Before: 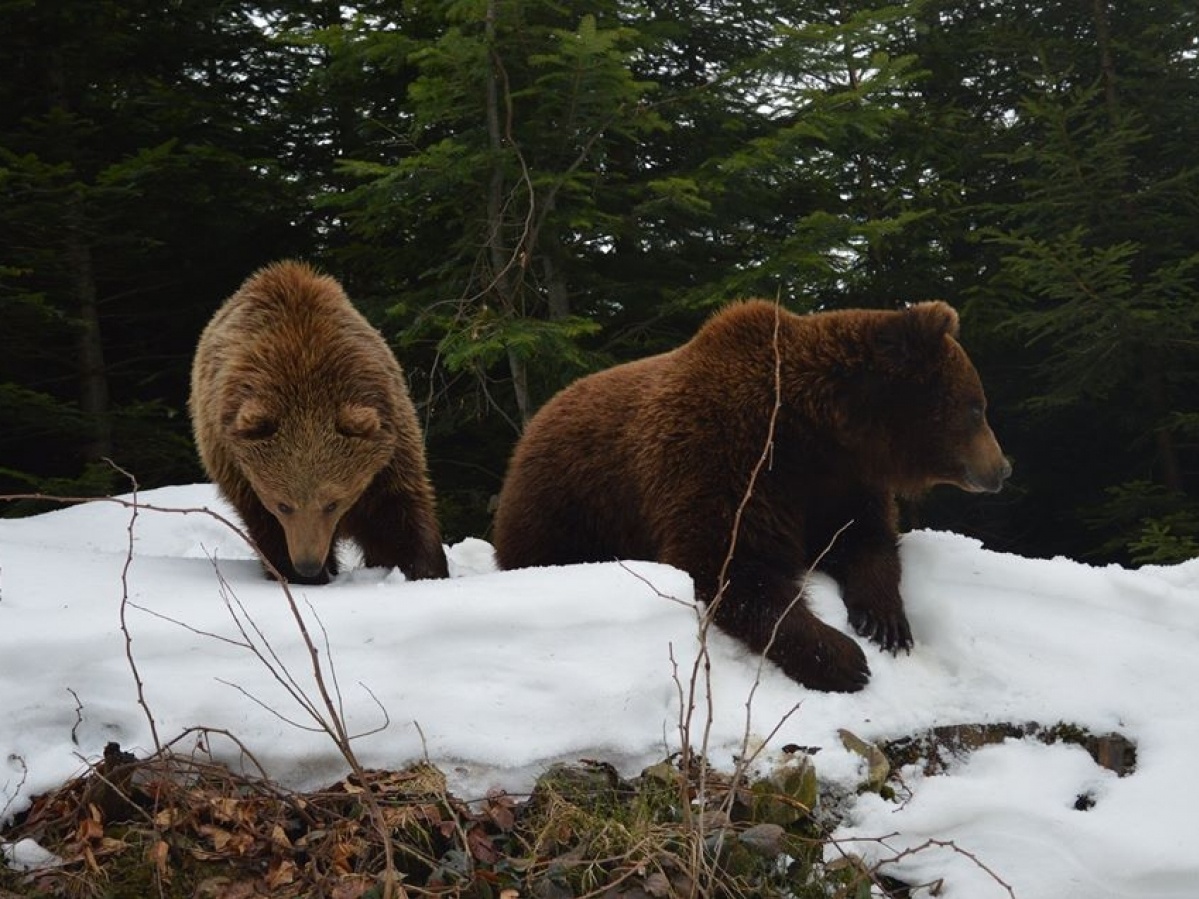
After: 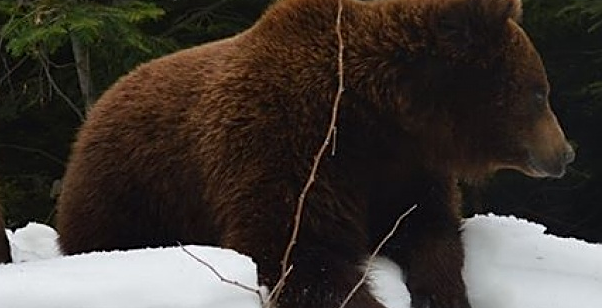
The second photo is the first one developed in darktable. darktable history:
crop: left 36.482%, top 35.14%, right 13.227%, bottom 30.564%
color calibration: illuminant same as pipeline (D50), adaptation XYZ, x 0.346, y 0.359, temperature 5019.93 K
sharpen: on, module defaults
